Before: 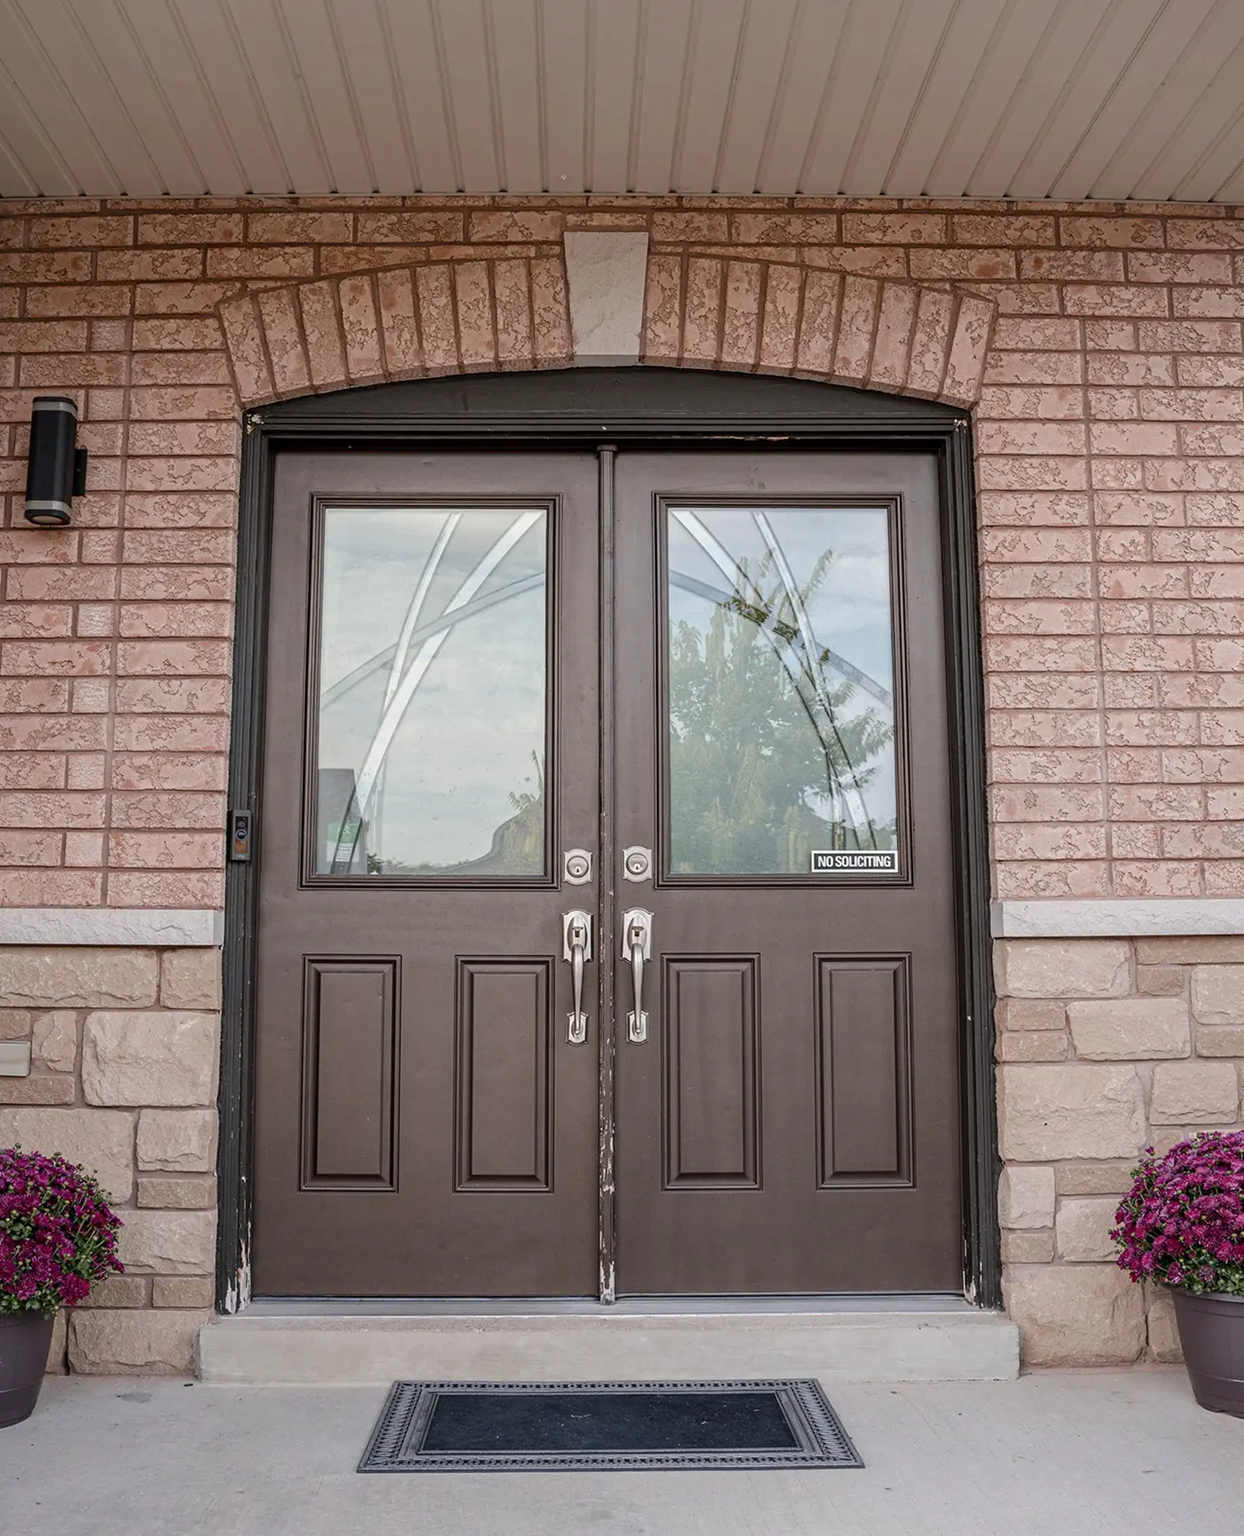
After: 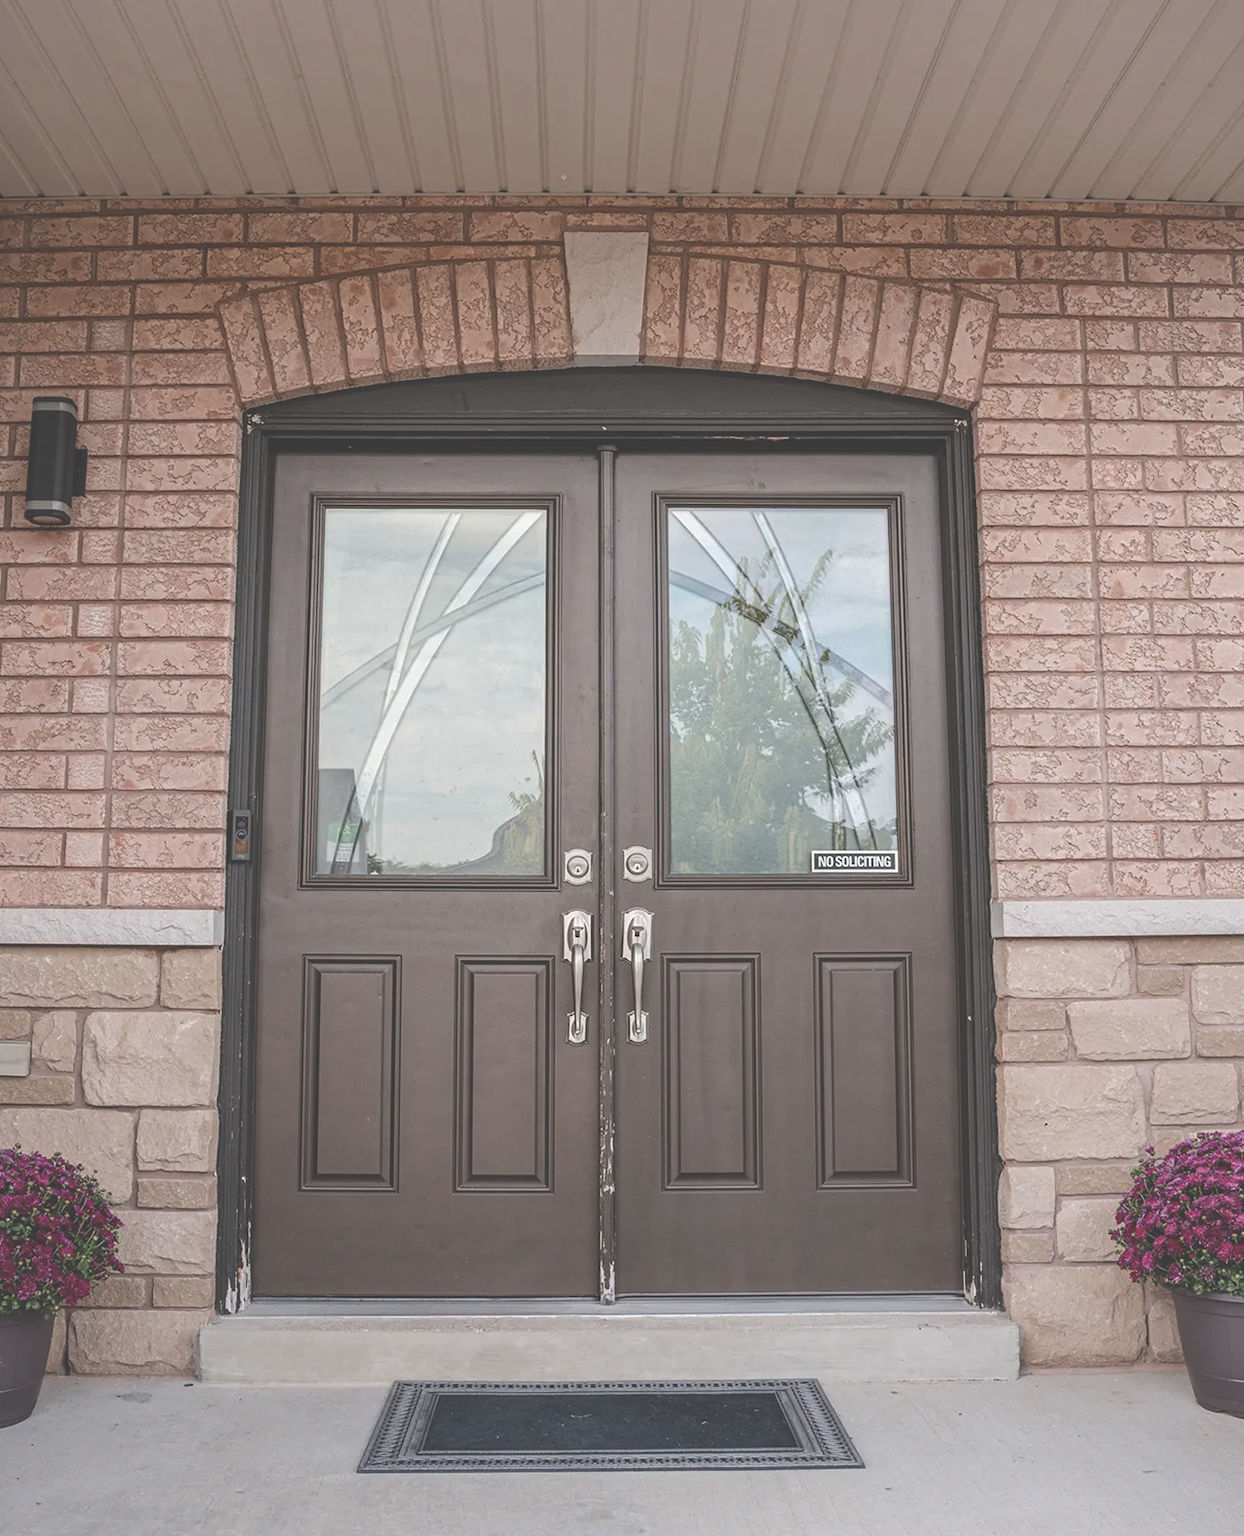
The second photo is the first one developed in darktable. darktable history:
exposure: black level correction -0.042, exposure 0.064 EV, compensate exposure bias true, compensate highlight preservation false
